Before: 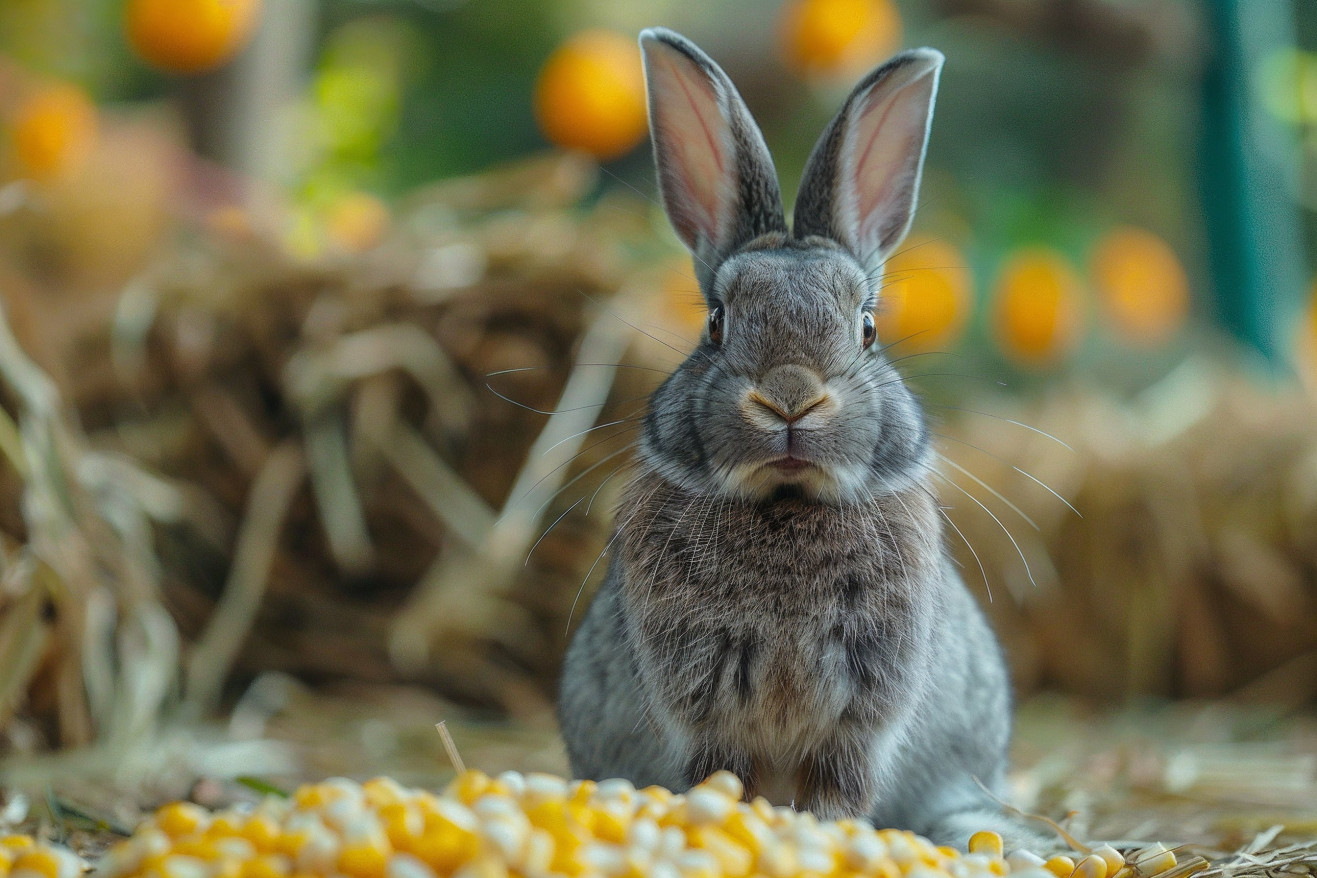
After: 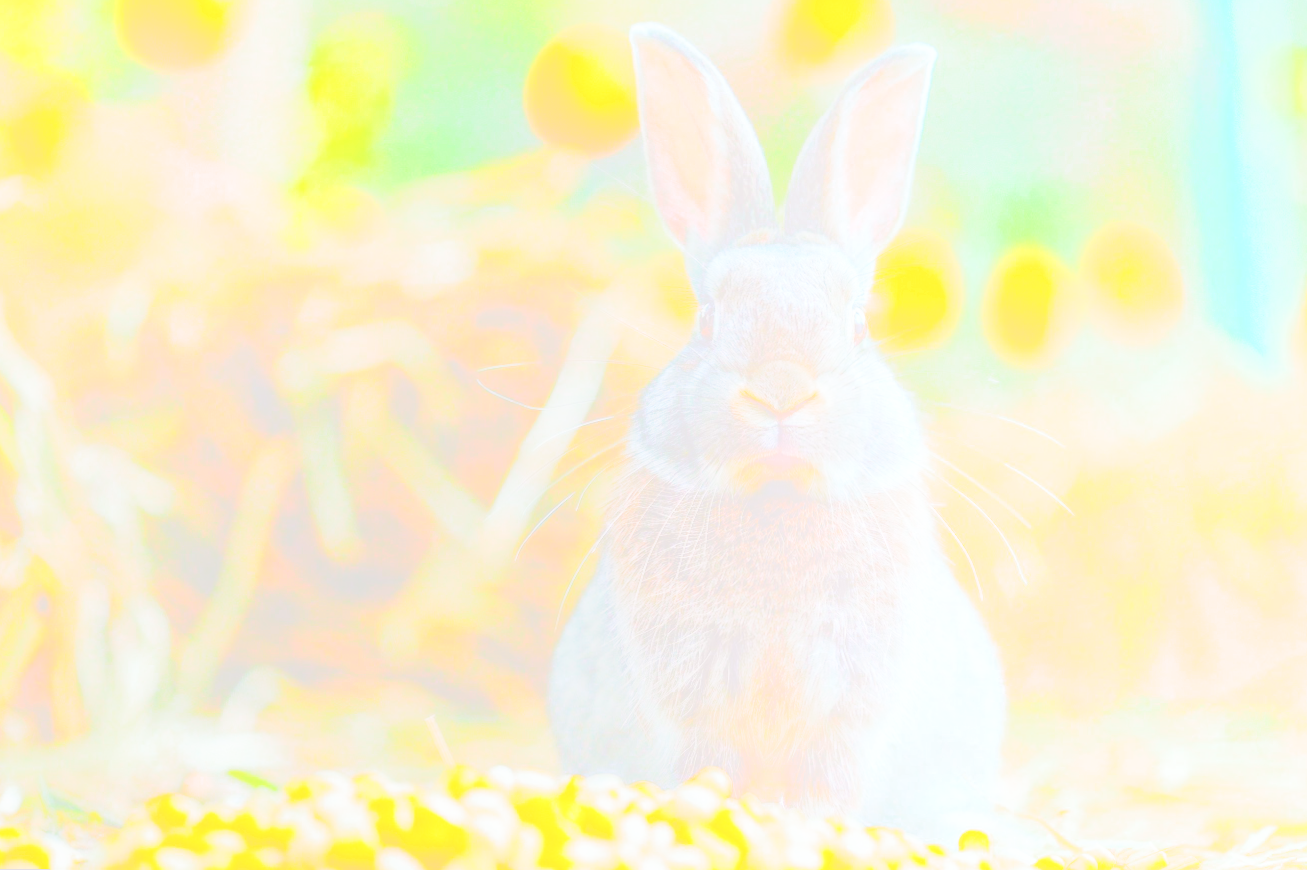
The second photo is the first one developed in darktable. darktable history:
rotate and perspective: rotation 0.192°, lens shift (horizontal) -0.015, crop left 0.005, crop right 0.996, crop top 0.006, crop bottom 0.99
base curve: curves: ch0 [(0, 0) (0.028, 0.03) (0.121, 0.232) (0.46, 0.748) (0.859, 0.968) (1, 1)], preserve colors none
split-toning: shadows › hue 46.8°, shadows › saturation 0.17, highlights › hue 316.8°, highlights › saturation 0.27, balance -51.82
bloom: size 70%, threshold 25%, strength 70%
